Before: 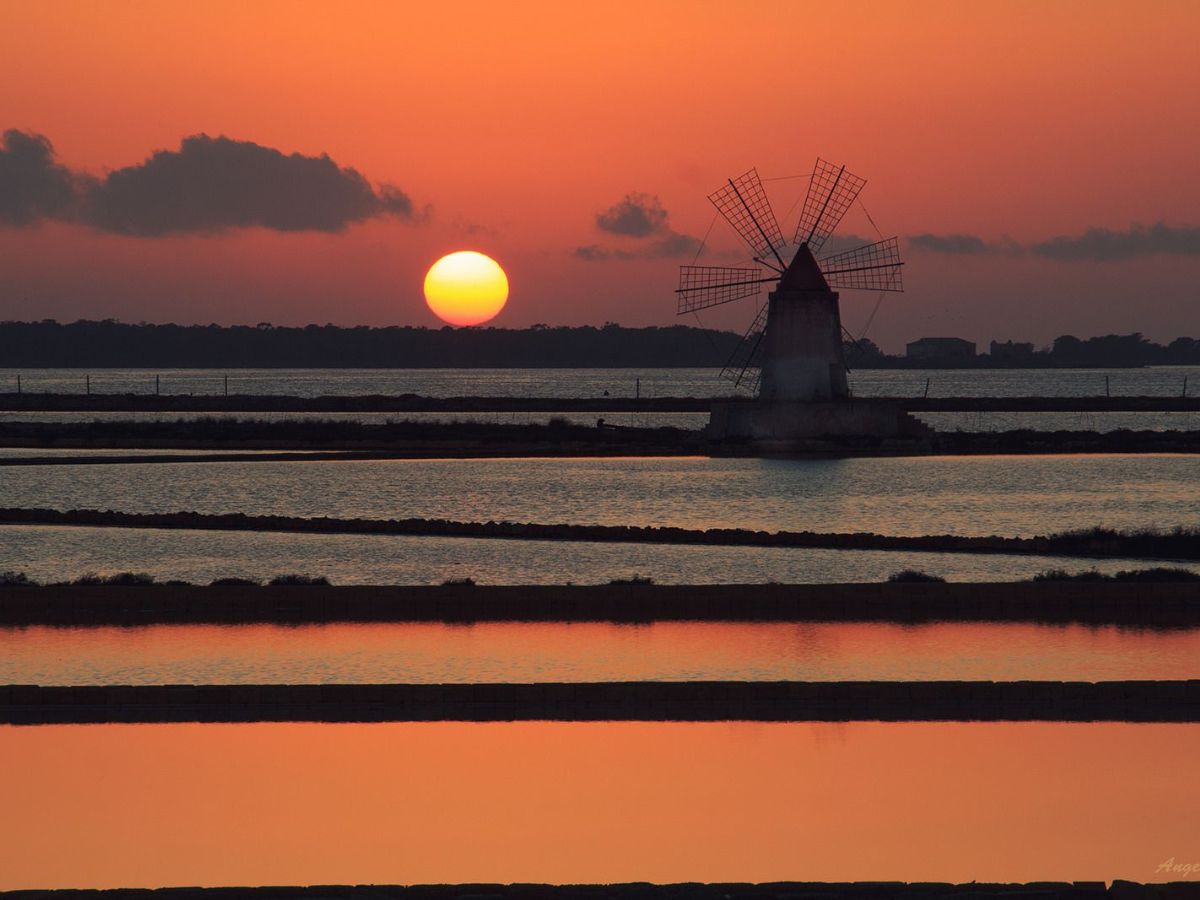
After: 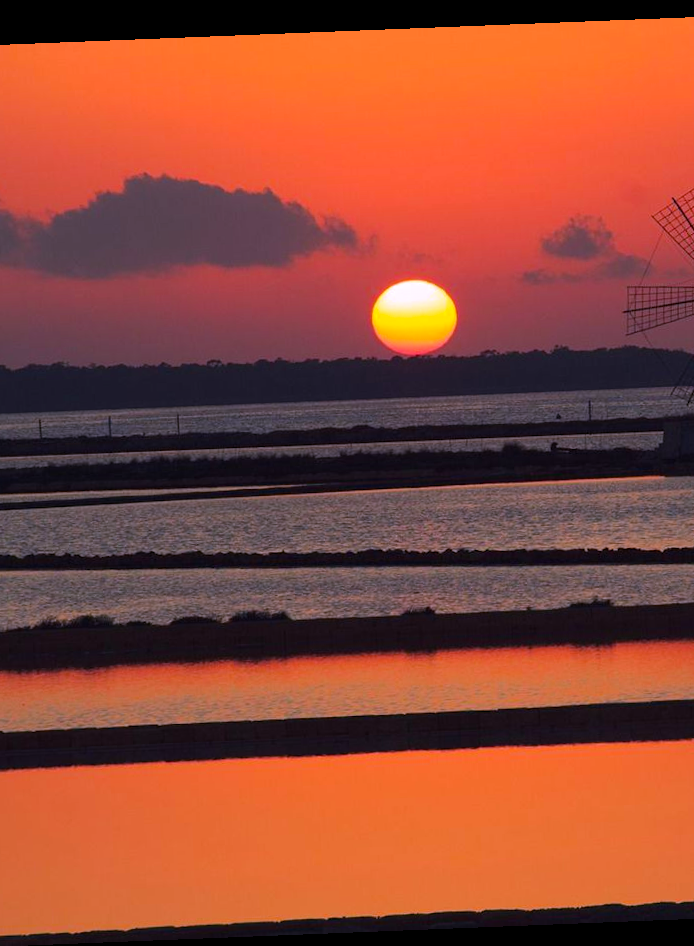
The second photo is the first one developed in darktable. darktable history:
rotate and perspective: rotation -2.29°, automatic cropping off
crop: left 5.114%, right 38.589%
white balance: red 1.042, blue 1.17
color balance rgb: perceptual saturation grading › global saturation 20%, global vibrance 10%
exposure: compensate highlight preservation false
